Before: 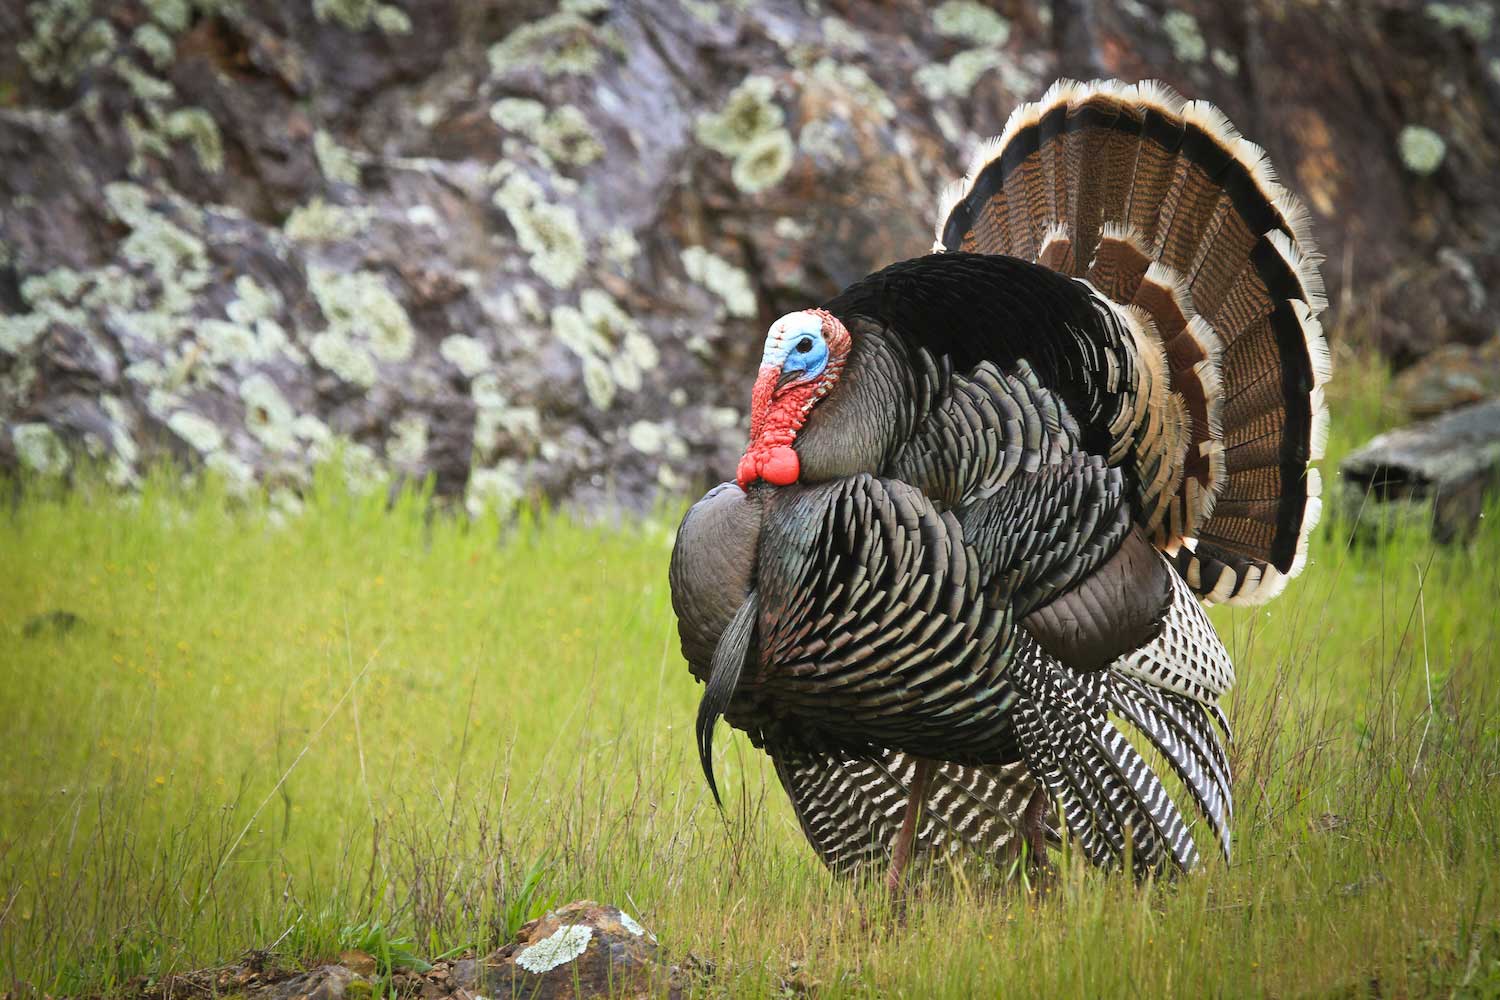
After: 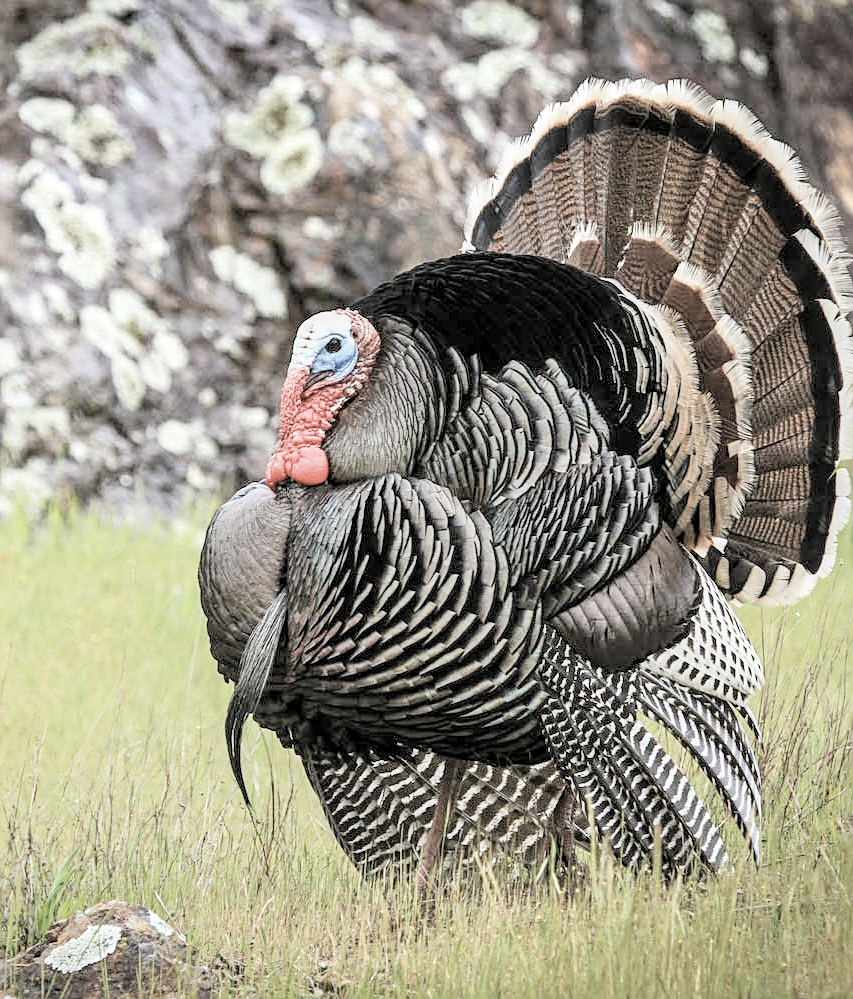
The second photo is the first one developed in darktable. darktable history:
sharpen: on, module defaults
crop: left 31.455%, top 0.017%, right 11.665%
local contrast: detail 150%
haze removal: strength 0.094, compatibility mode true, adaptive false
exposure: exposure 0.775 EV, compensate exposure bias true, compensate highlight preservation false
contrast brightness saturation: brightness 0.185, saturation -0.495
filmic rgb: black relative exposure -7.65 EV, white relative exposure 4.56 EV, hardness 3.61
